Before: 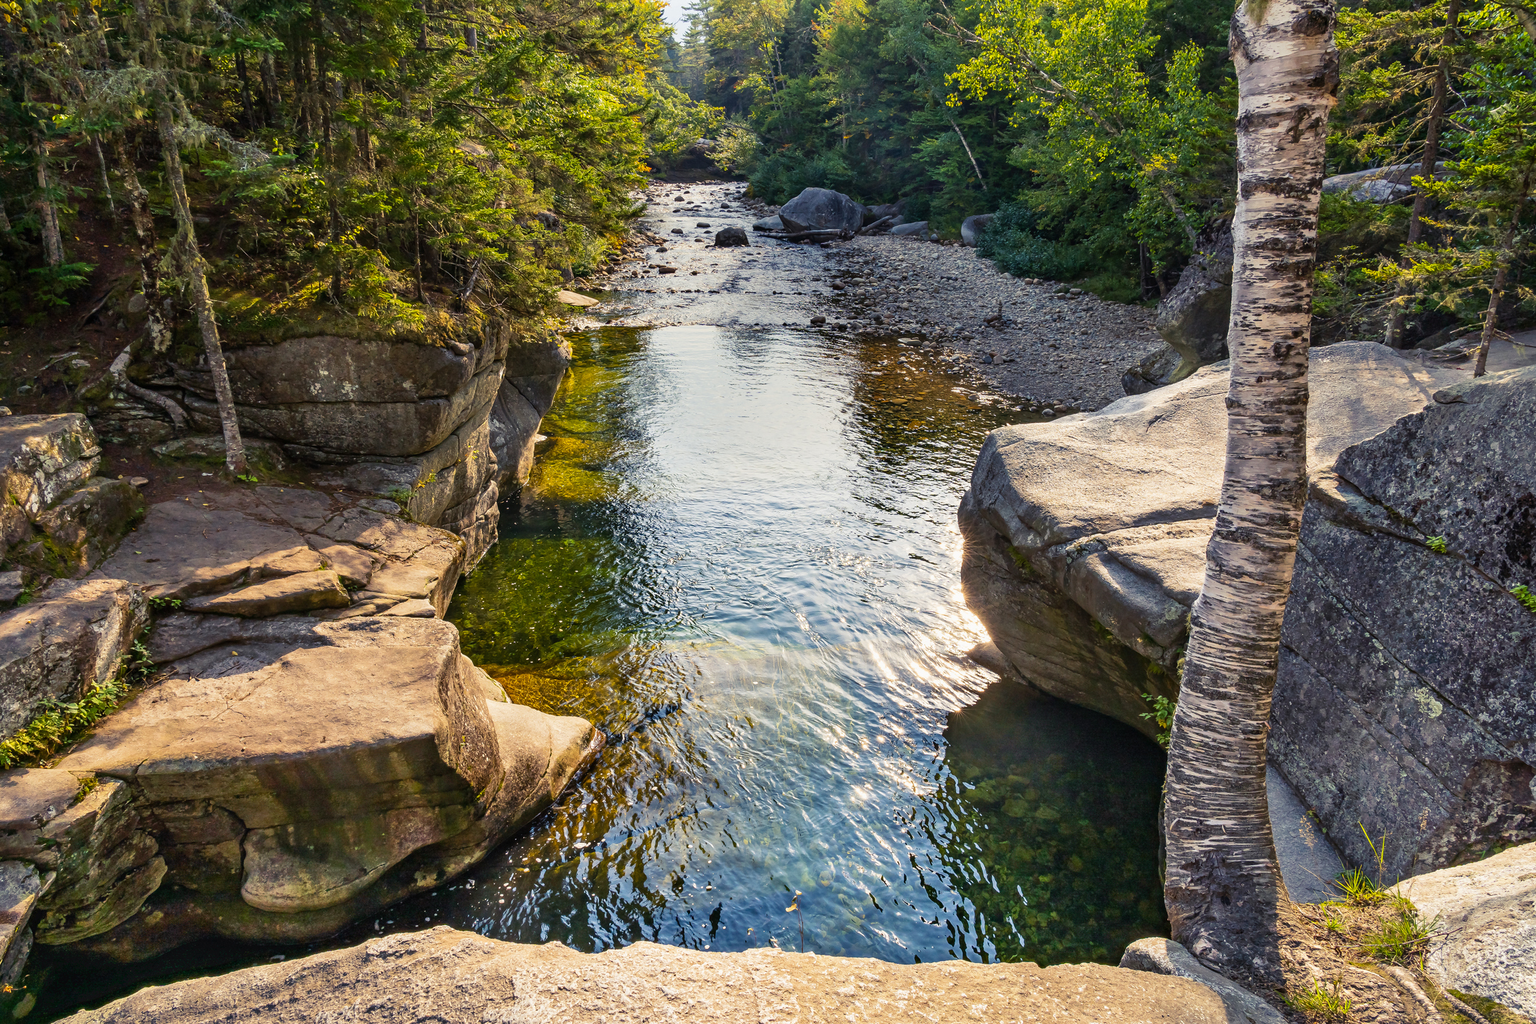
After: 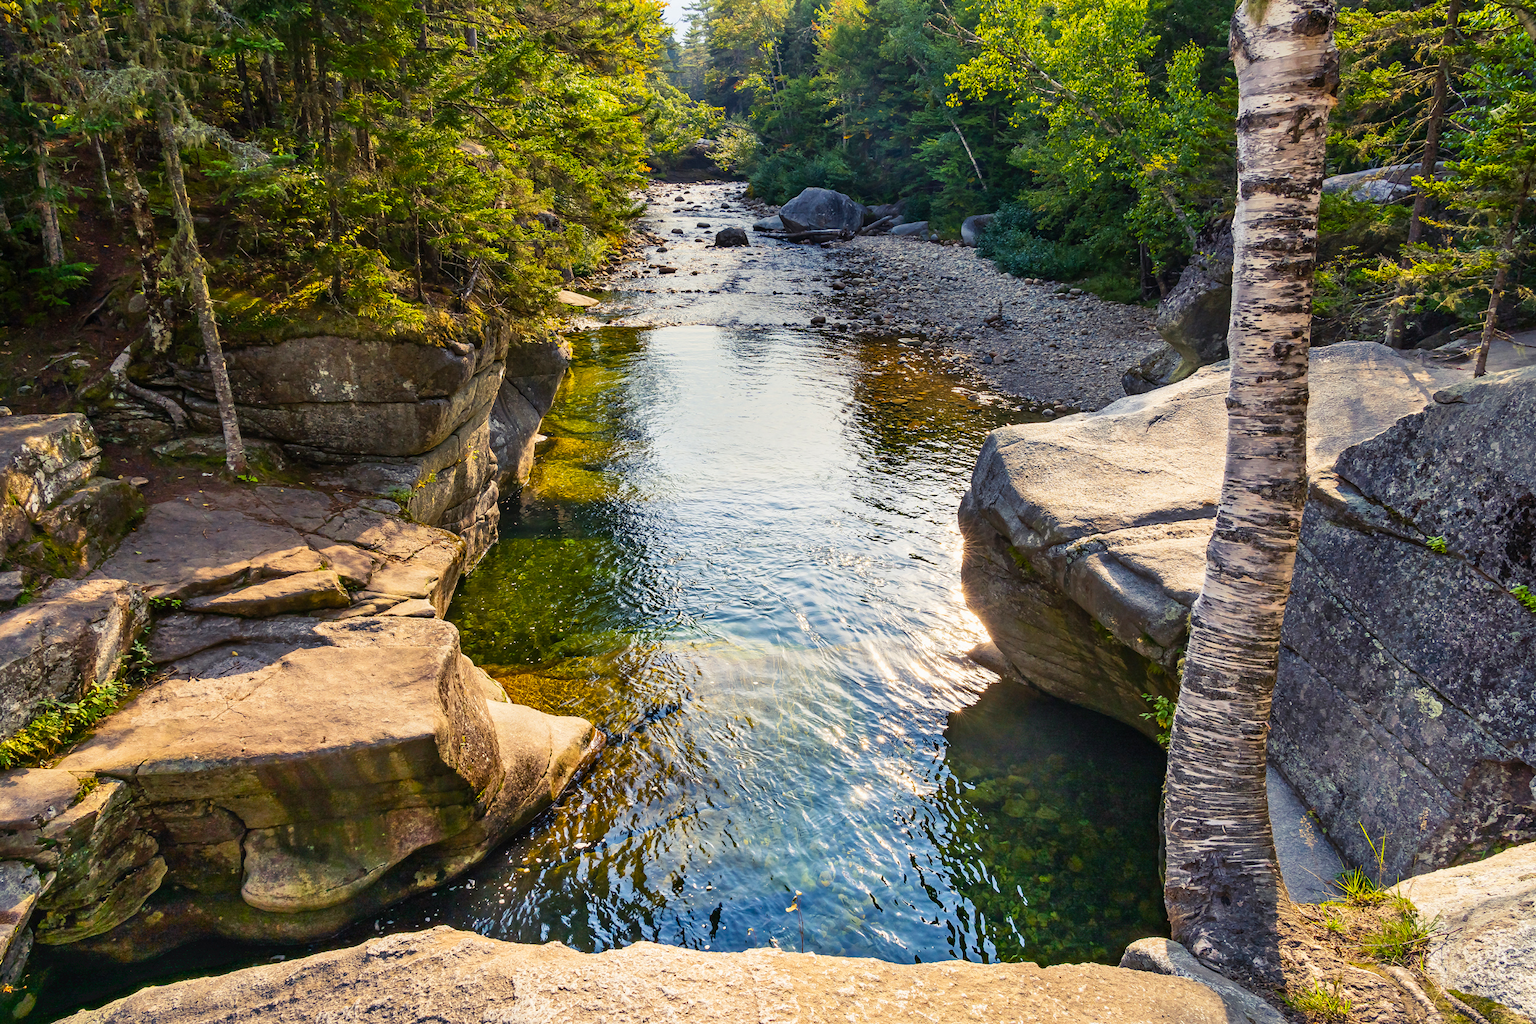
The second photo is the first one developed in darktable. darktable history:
contrast brightness saturation: contrast 0.099, brightness 0.039, saturation 0.092
color balance rgb: linear chroma grading › global chroma 9.67%, perceptual saturation grading › global saturation -1.539%, perceptual saturation grading › highlights -7.857%, perceptual saturation grading › mid-tones 8.566%, perceptual saturation grading › shadows 4.946%
